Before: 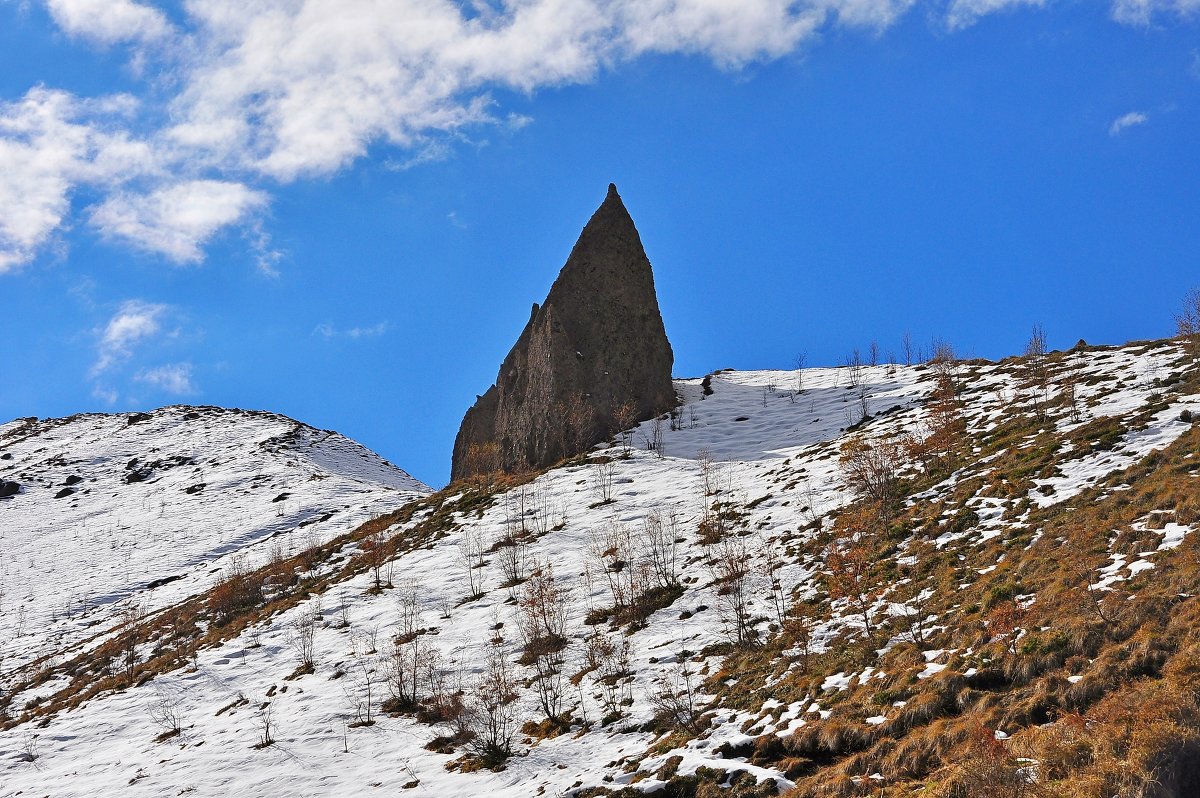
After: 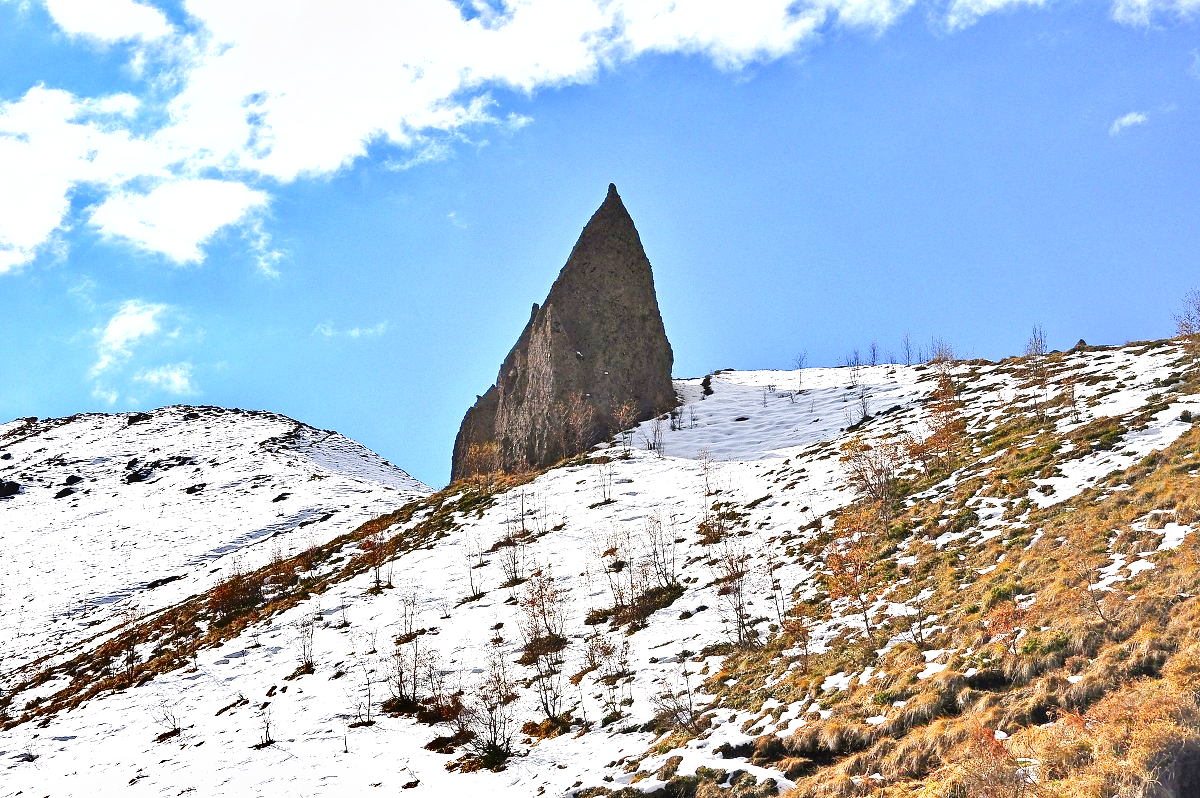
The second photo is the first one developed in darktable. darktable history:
shadows and highlights: soften with gaussian
tone curve: curves: ch0 [(0, 0) (0.091, 0.066) (0.184, 0.16) (0.491, 0.519) (0.748, 0.765) (1, 0.919)]; ch1 [(0, 0) (0.179, 0.173) (0.322, 0.32) (0.424, 0.424) (0.502, 0.504) (0.56, 0.575) (0.631, 0.675) (0.777, 0.806) (1, 1)]; ch2 [(0, 0) (0.434, 0.447) (0.497, 0.498) (0.539, 0.566) (0.676, 0.691) (1, 1)], preserve colors none
exposure: black level correction 0, exposure 0.695 EV, compensate exposure bias true, compensate highlight preservation false
